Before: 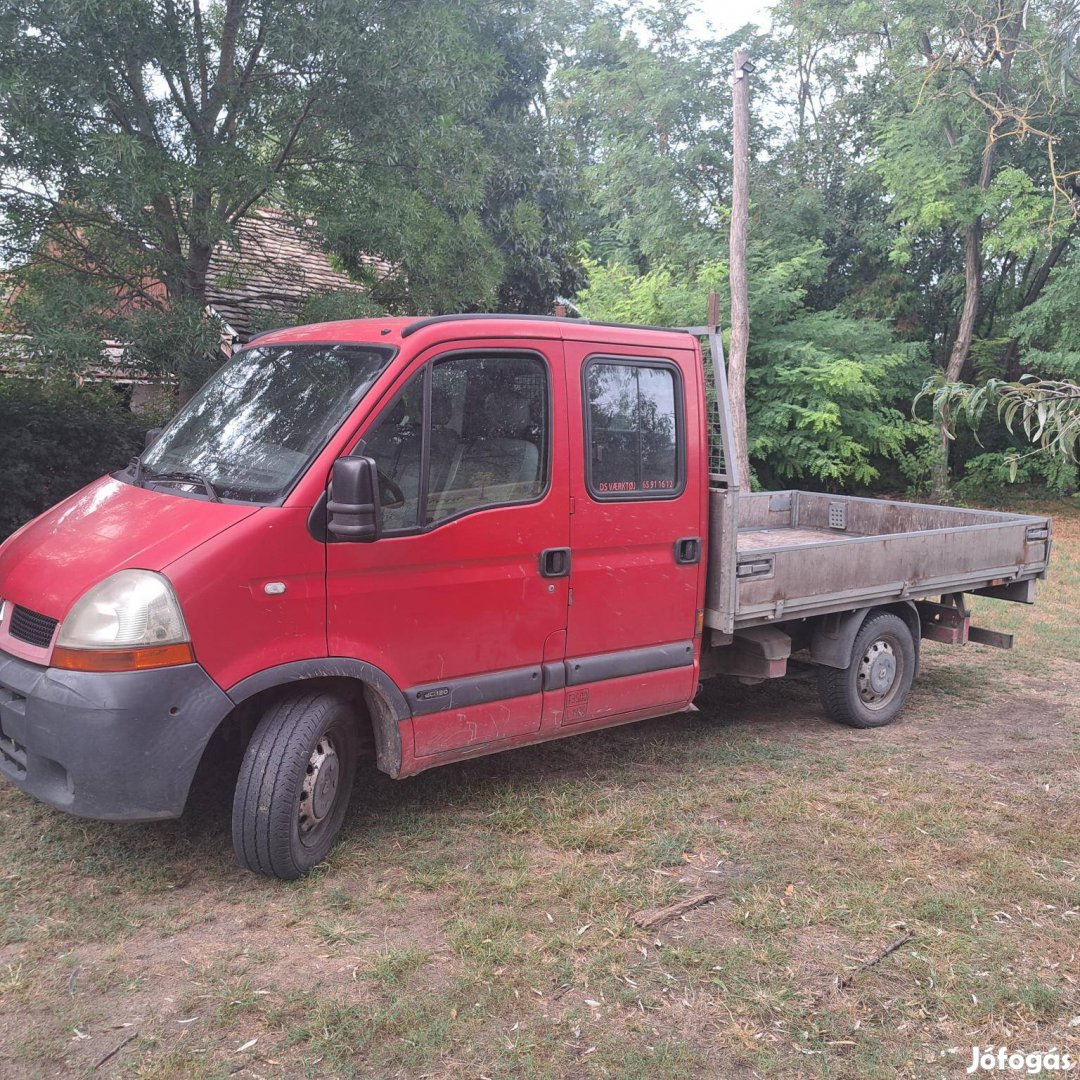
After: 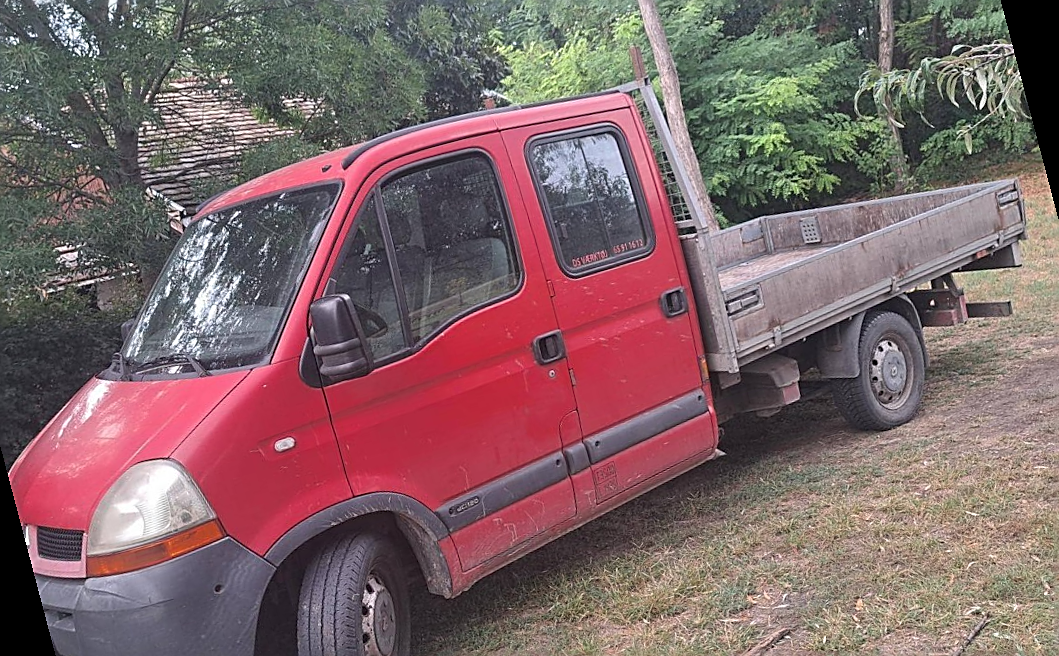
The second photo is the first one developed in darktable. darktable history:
sharpen: amount 0.75
rotate and perspective: rotation -14.8°, crop left 0.1, crop right 0.903, crop top 0.25, crop bottom 0.748
